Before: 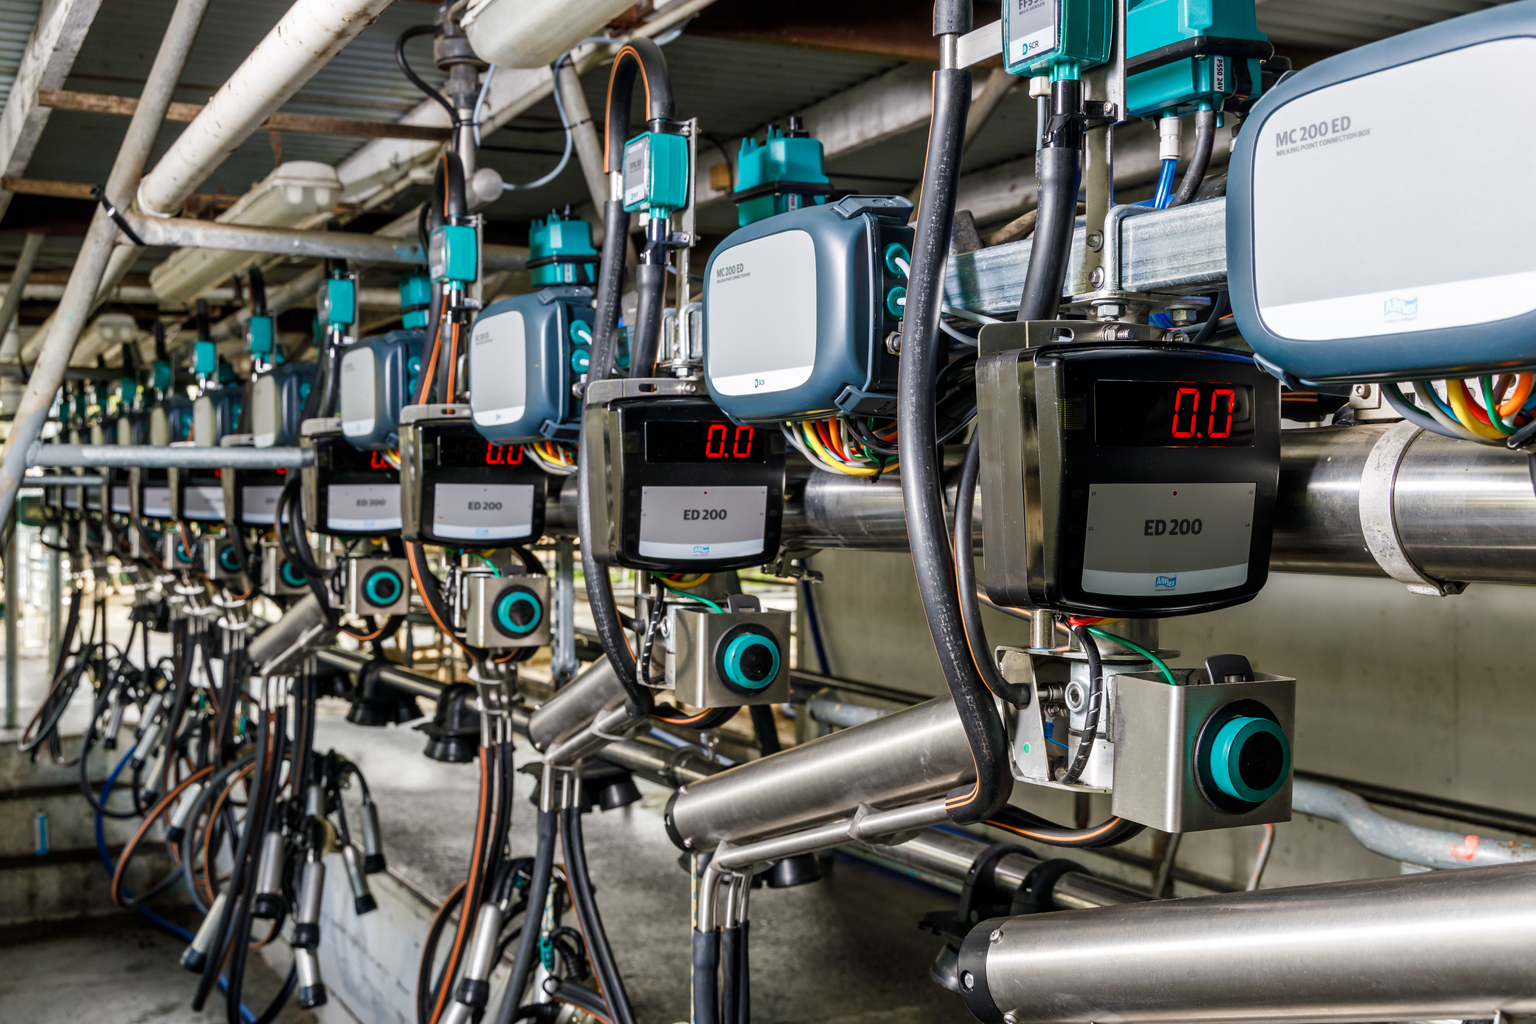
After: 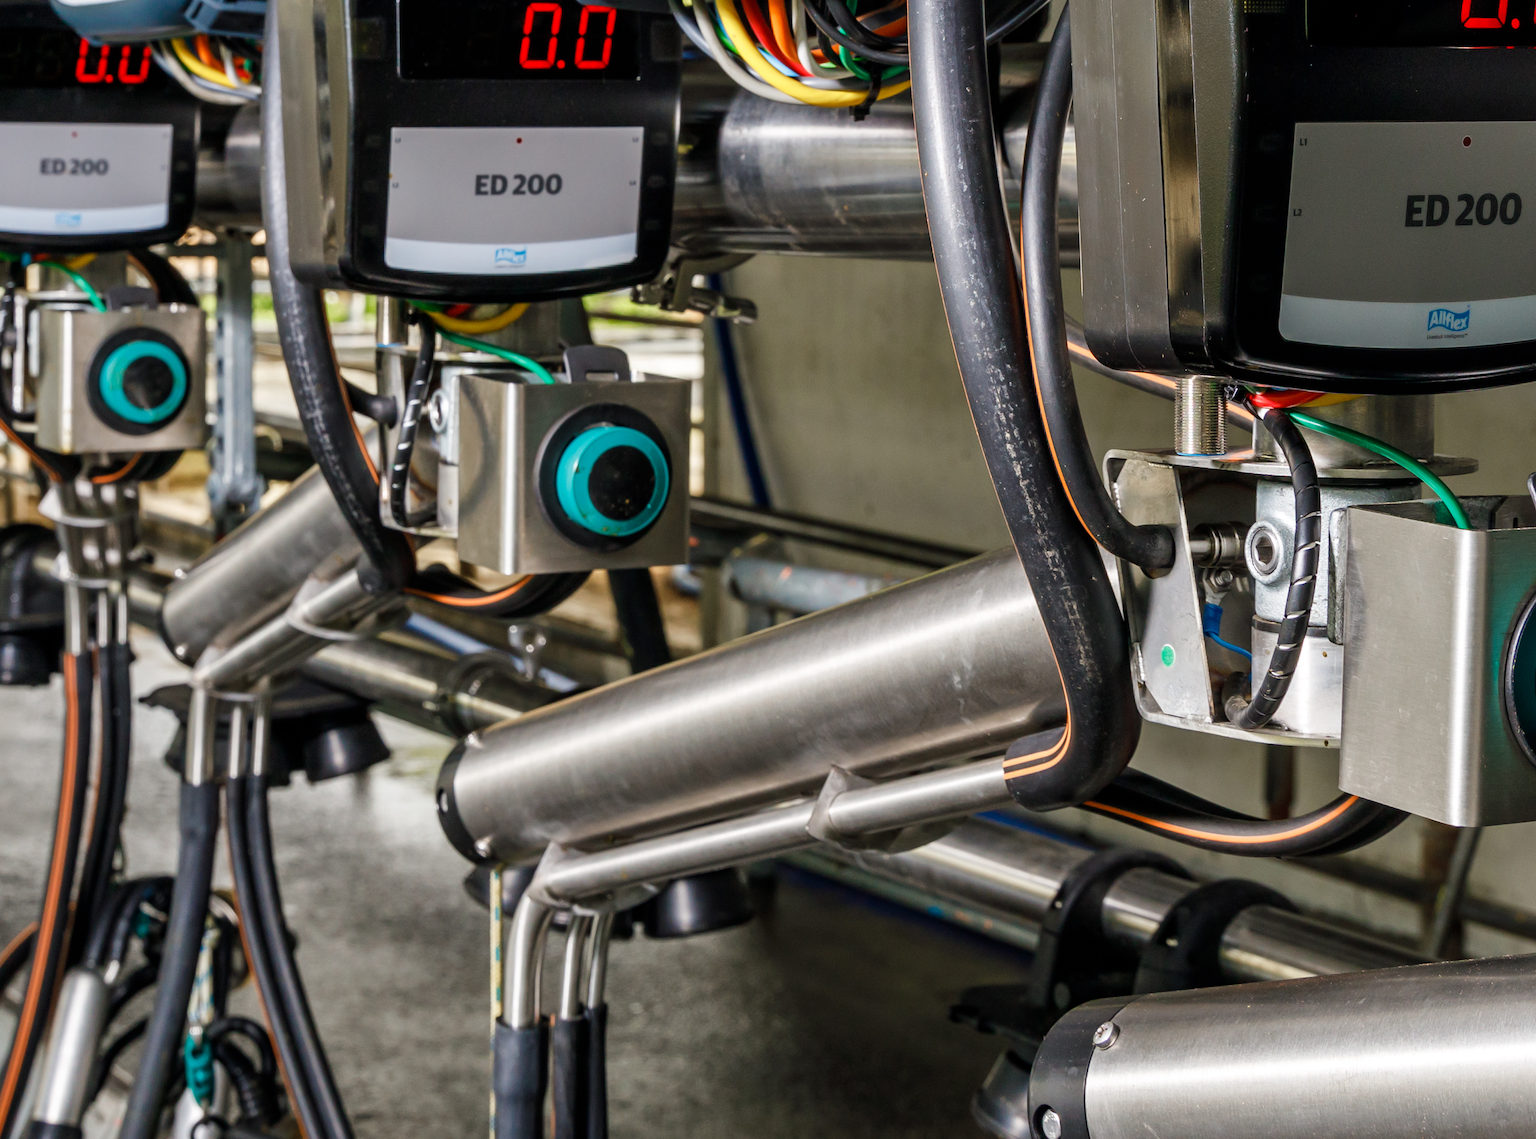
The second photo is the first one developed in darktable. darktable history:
crop: left 29.199%, top 41.358%, right 21.262%, bottom 3.511%
